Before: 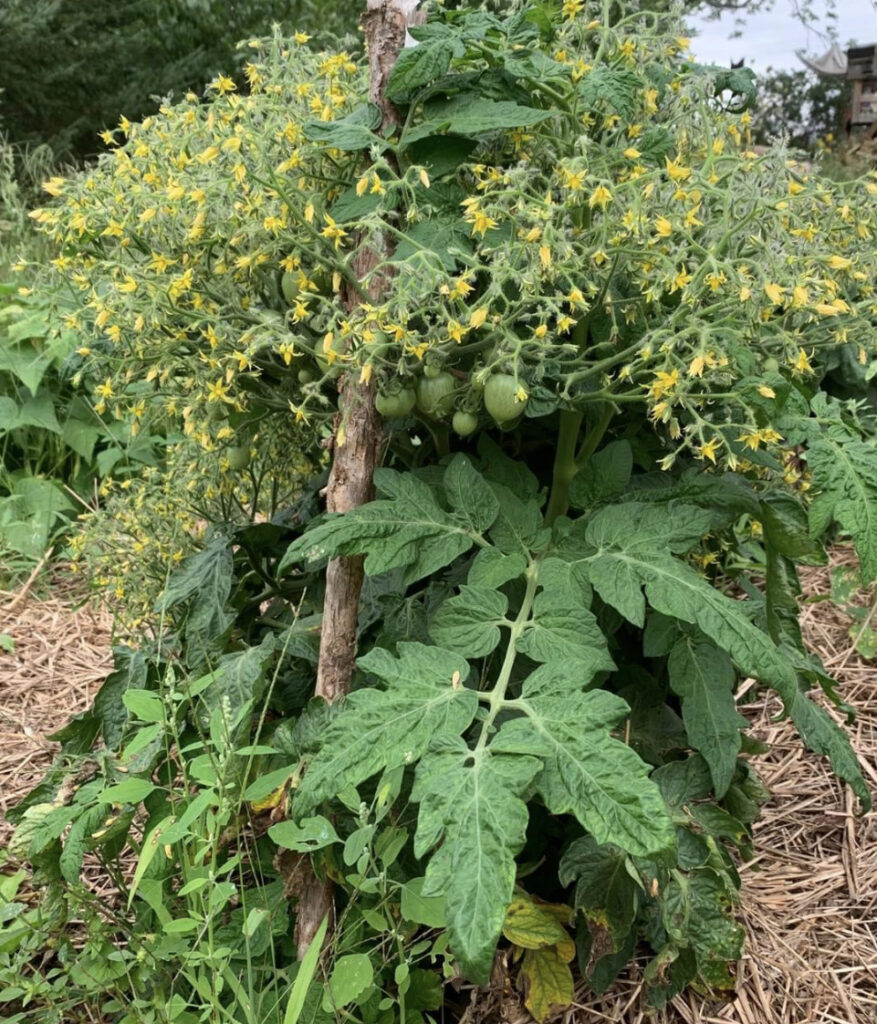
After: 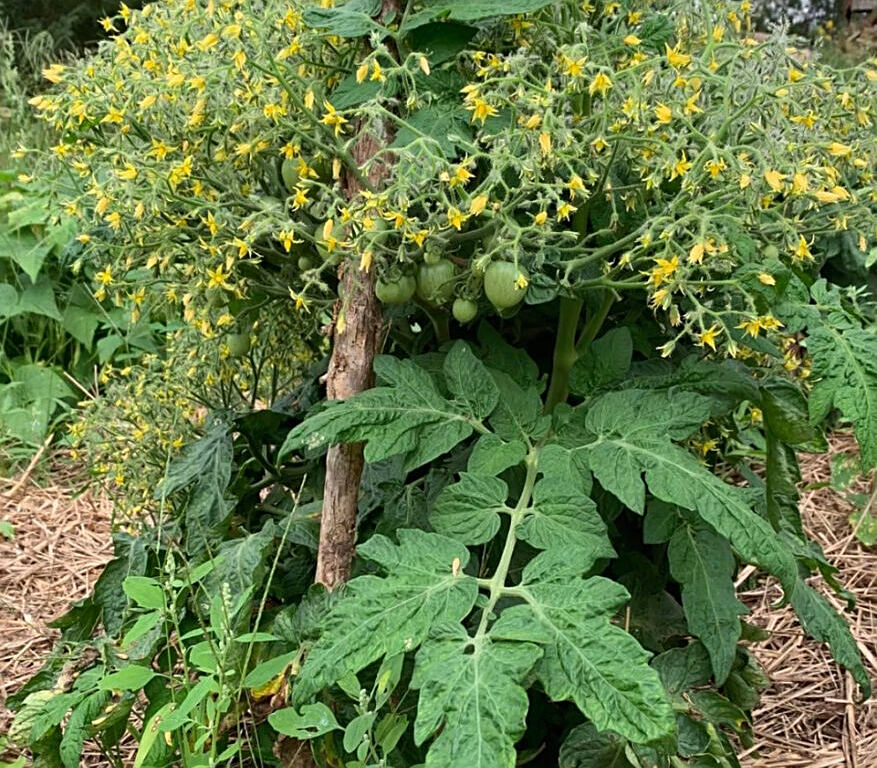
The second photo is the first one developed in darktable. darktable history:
sharpen: on, module defaults
shadows and highlights: low approximation 0.01, soften with gaussian
crop: top 11.038%, bottom 13.962%
